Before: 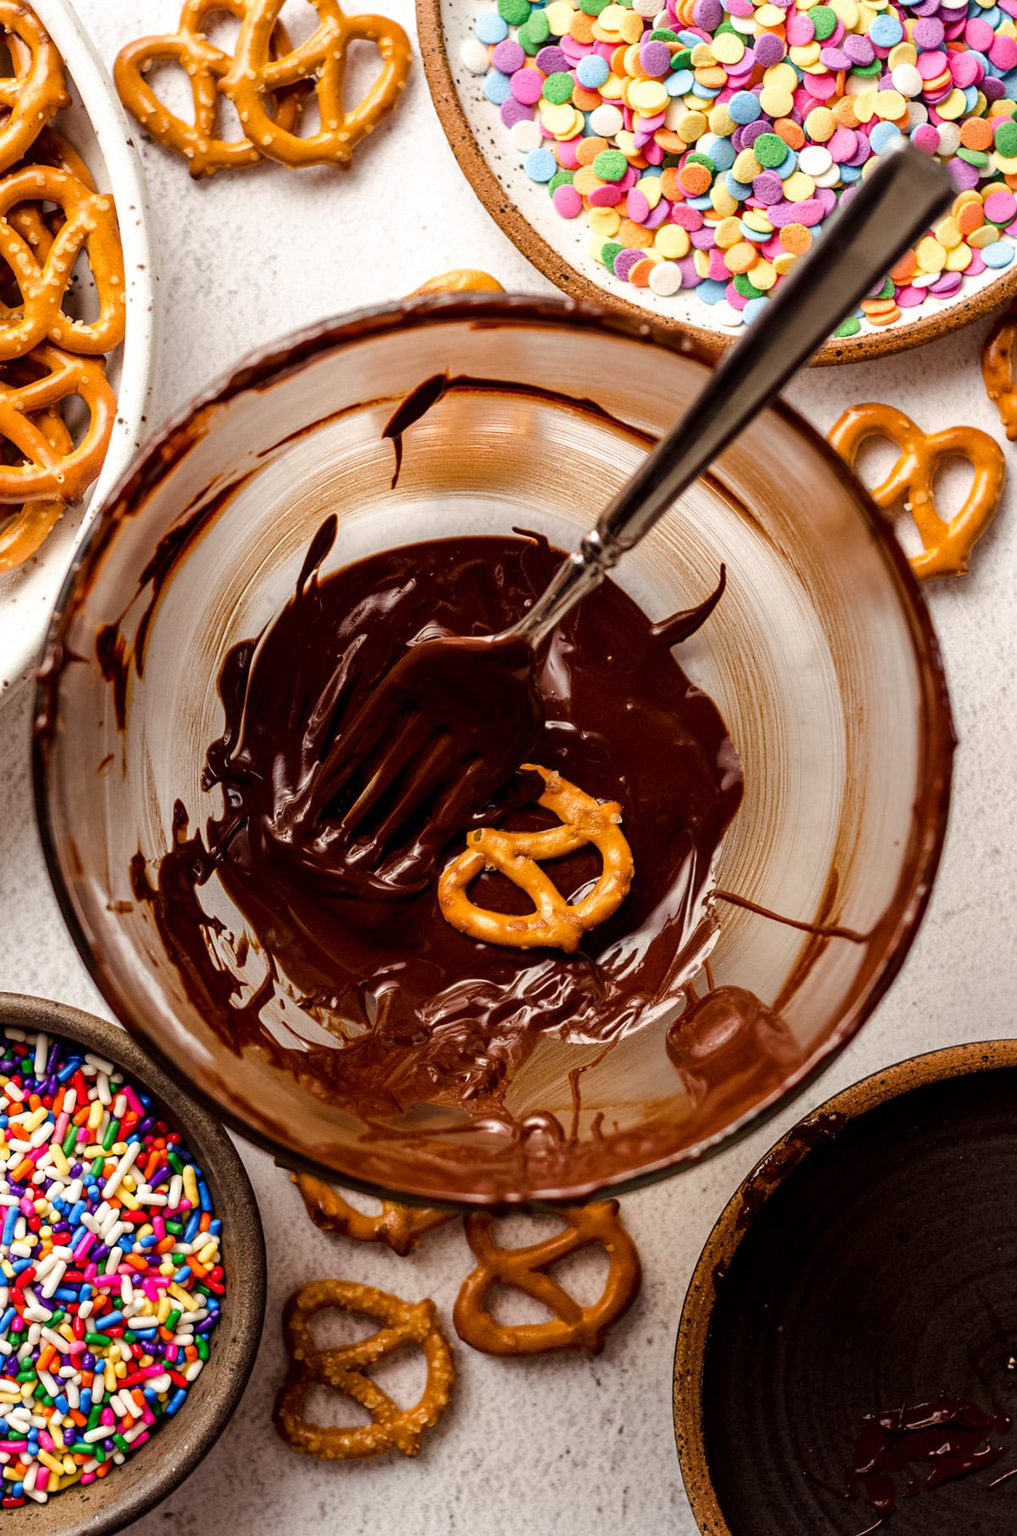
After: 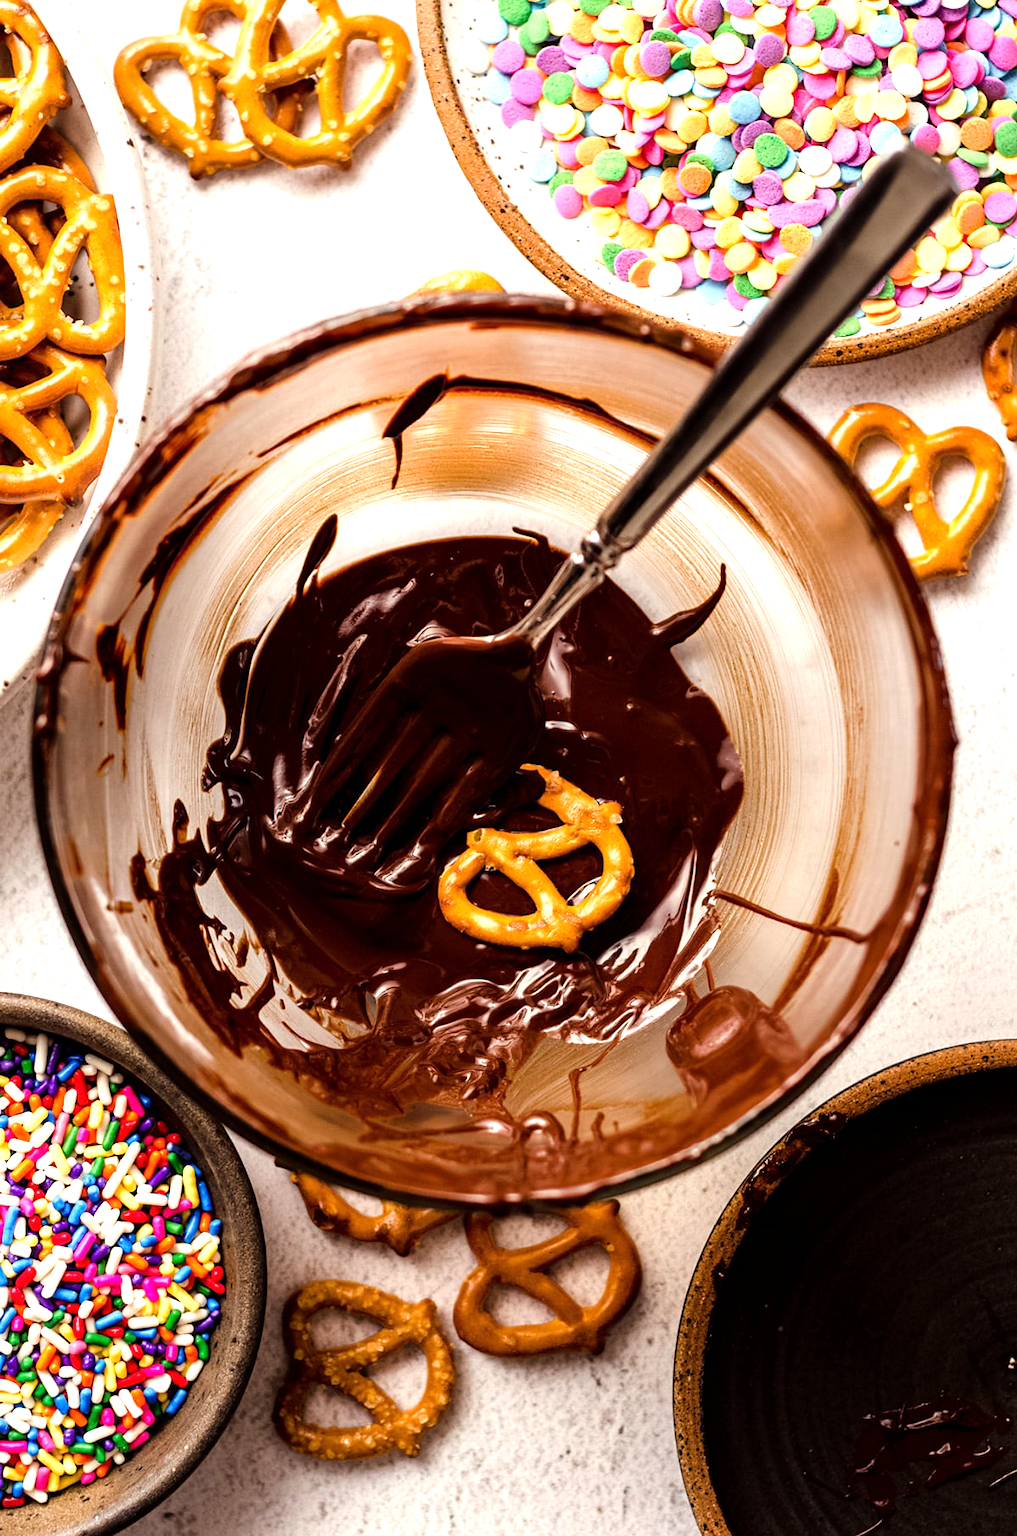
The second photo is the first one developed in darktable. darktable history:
tone equalizer: -8 EV -0.717 EV, -7 EV -0.698 EV, -6 EV -0.636 EV, -5 EV -0.367 EV, -3 EV 0.372 EV, -2 EV 0.6 EV, -1 EV 0.69 EV, +0 EV 0.741 EV, smoothing 1
